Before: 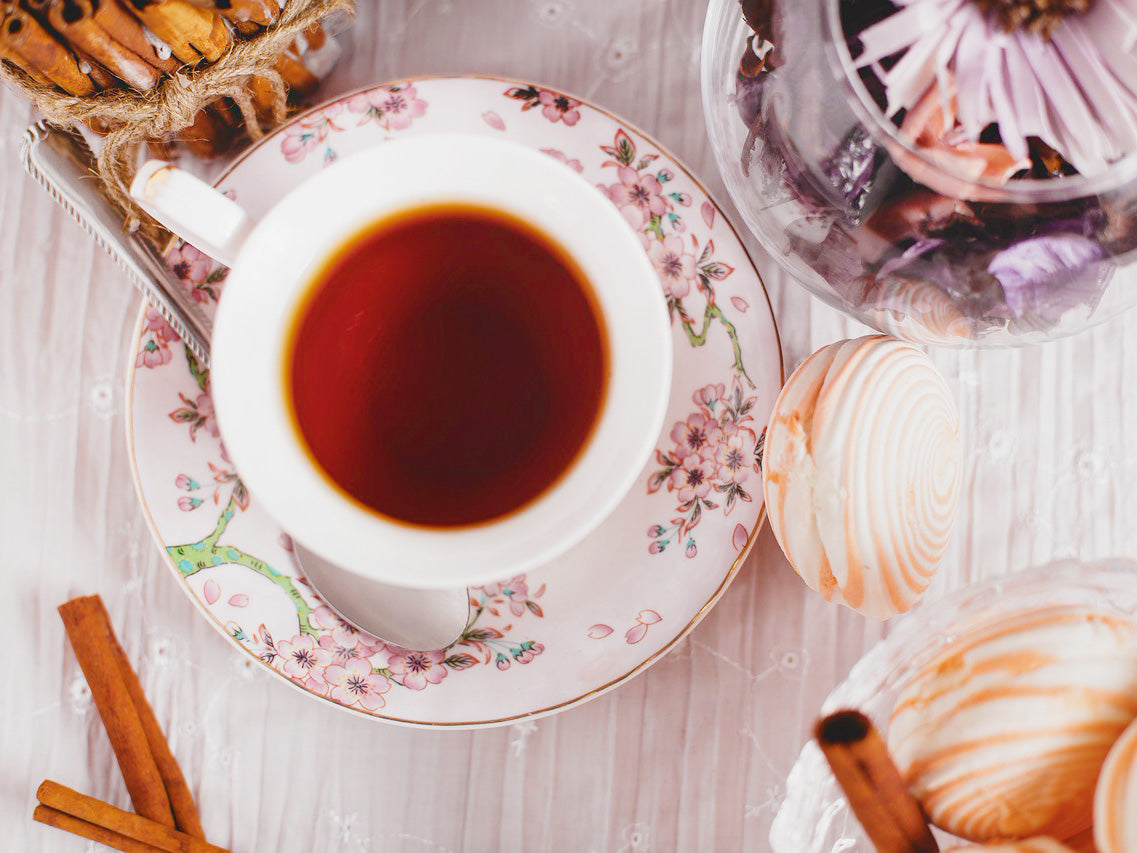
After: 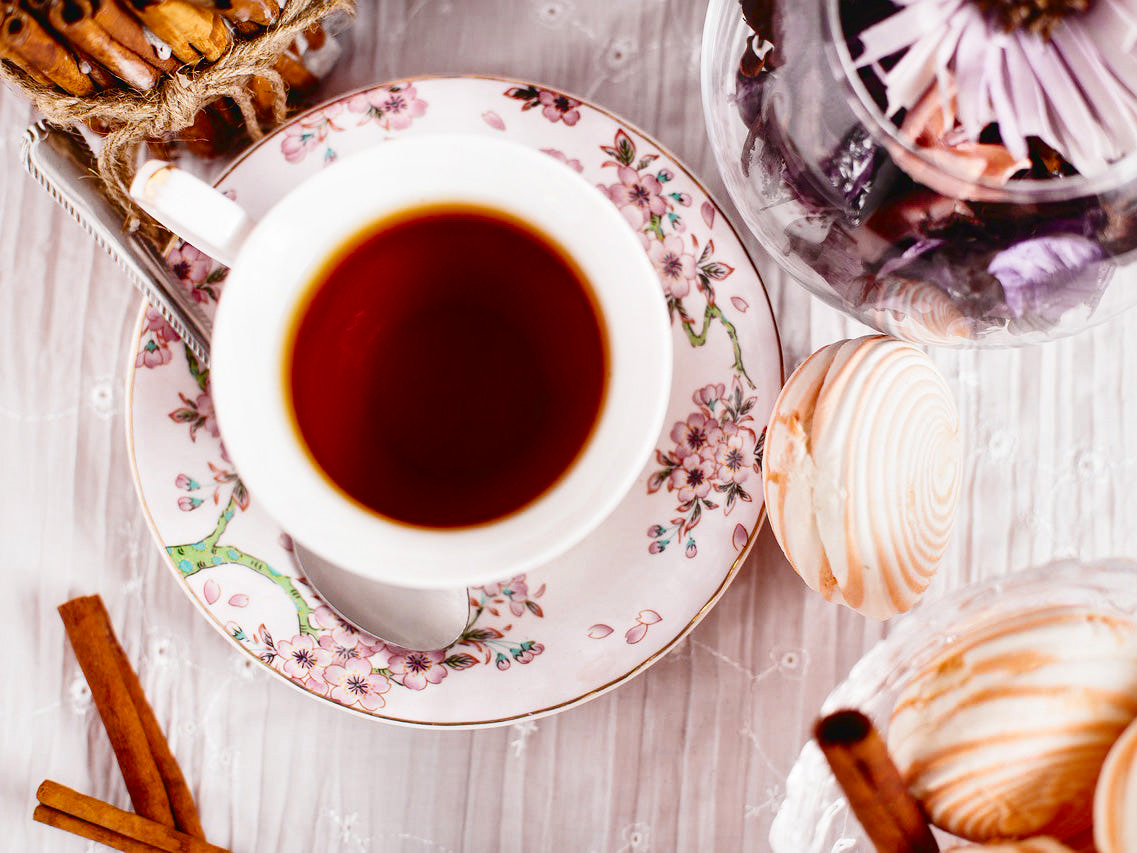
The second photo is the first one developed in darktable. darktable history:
contrast brightness saturation: contrast 0.196, brightness -0.11, saturation 0.099
local contrast: mode bilateral grid, contrast 19, coarseness 49, detail 141%, midtone range 0.2
